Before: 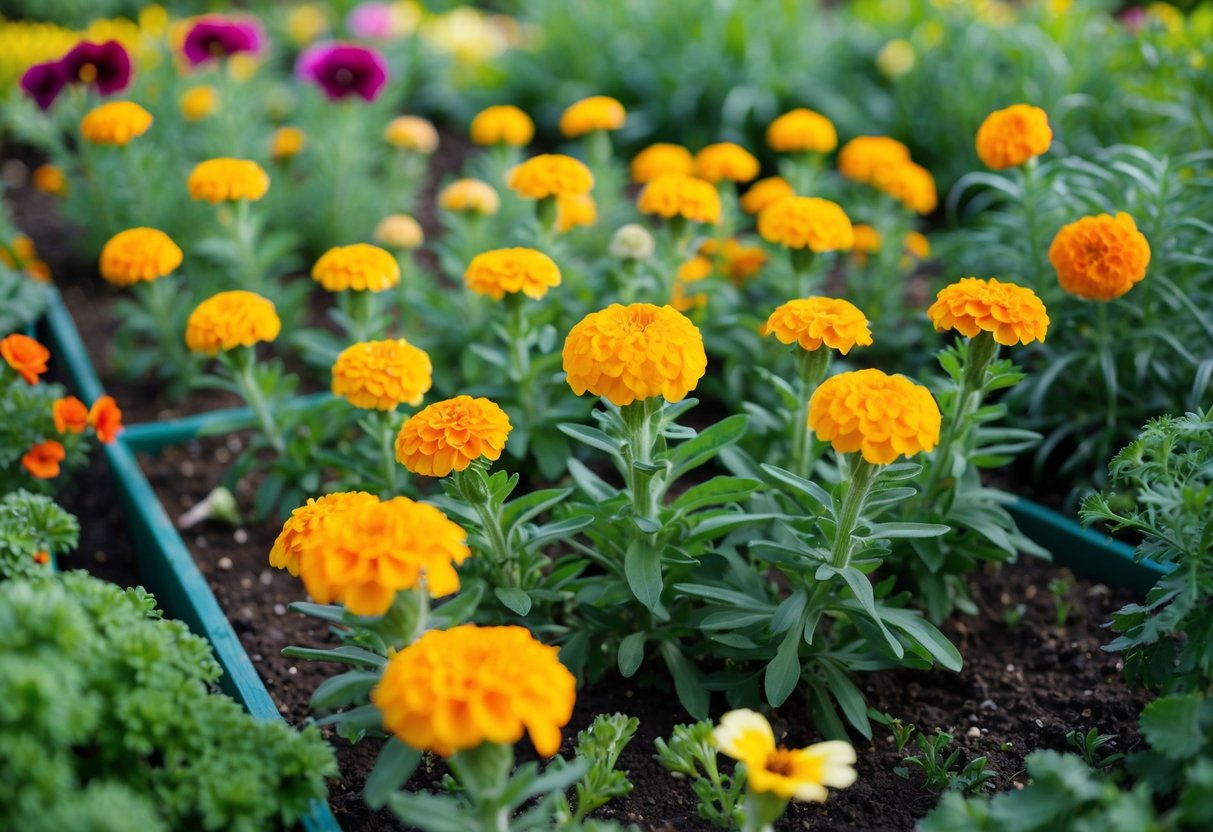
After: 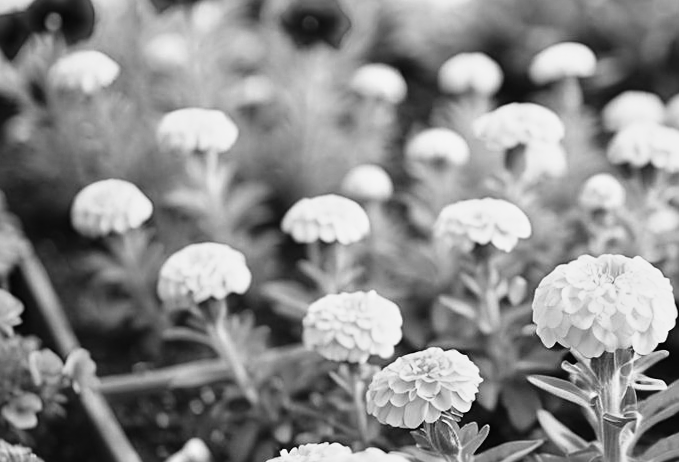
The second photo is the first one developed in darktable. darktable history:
crop and rotate: left 3.047%, top 7.509%, right 42.236%, bottom 37.598%
monochrome: on, module defaults
exposure: exposure 0.131 EV, compensate highlight preservation false
tone curve: curves: ch0 [(0, 0.018) (0.162, 0.128) (0.434, 0.478) (0.667, 0.785) (0.819, 0.943) (1, 0.991)]; ch1 [(0, 0) (0.402, 0.36) (0.476, 0.449) (0.506, 0.505) (0.523, 0.518) (0.579, 0.626) (0.641, 0.668) (0.693, 0.745) (0.861, 0.934) (1, 1)]; ch2 [(0, 0) (0.424, 0.388) (0.483, 0.472) (0.503, 0.505) (0.521, 0.519) (0.547, 0.581) (0.582, 0.648) (0.699, 0.759) (0.997, 0.858)], color space Lab, independent channels
rotate and perspective: lens shift (vertical) 0.048, lens shift (horizontal) -0.024, automatic cropping off
color correction: highlights a* -4.18, highlights b* -10.81
sharpen: on, module defaults
